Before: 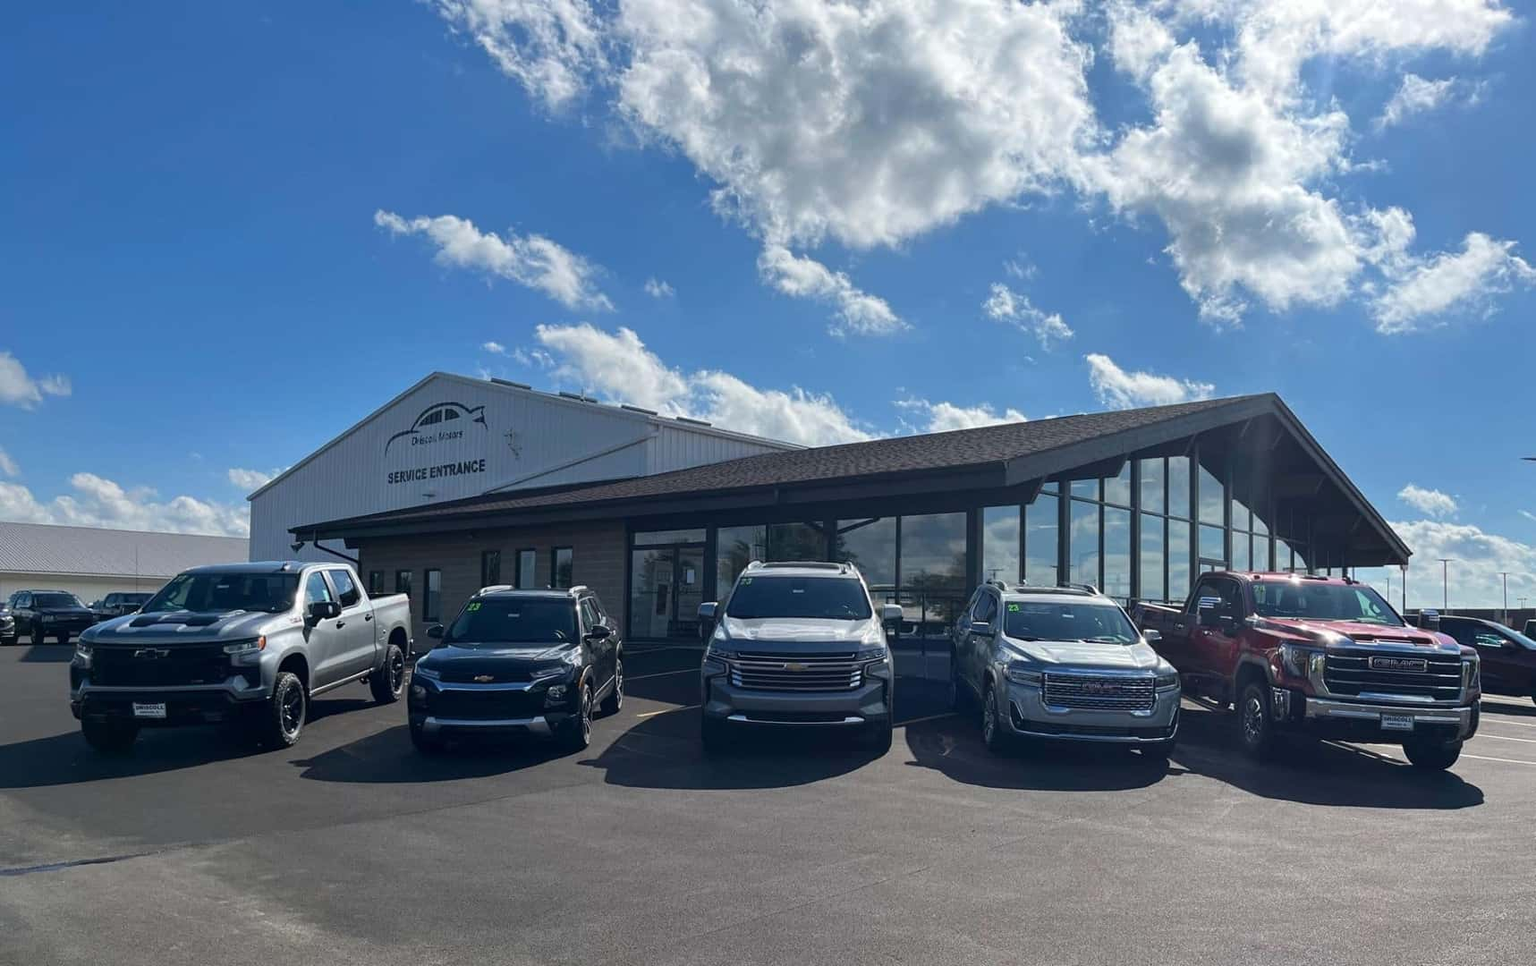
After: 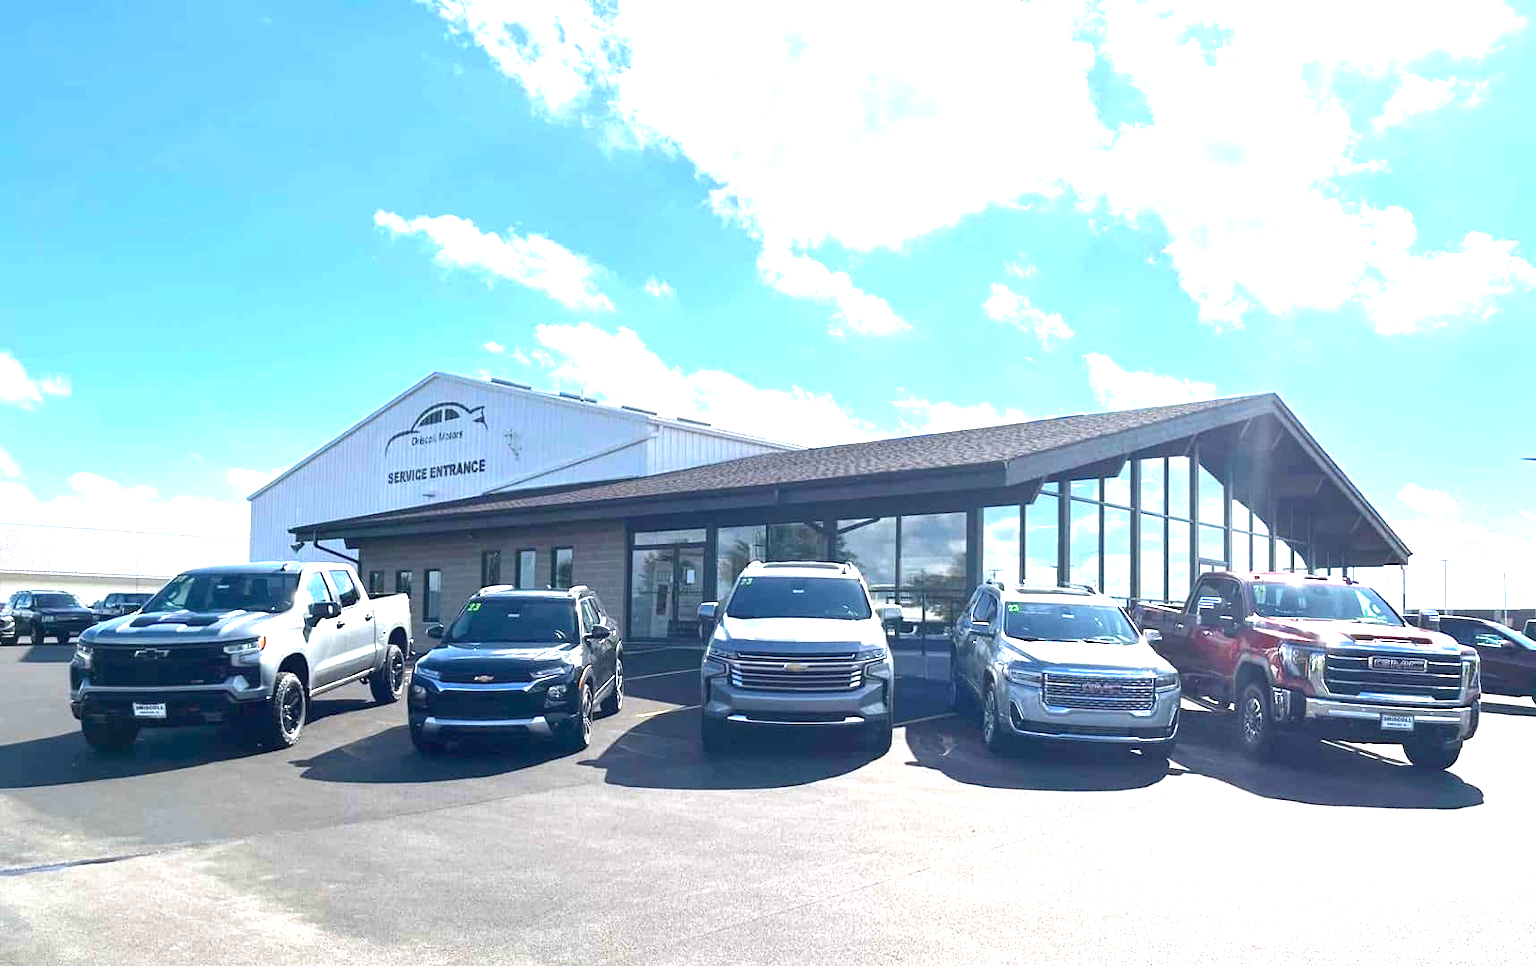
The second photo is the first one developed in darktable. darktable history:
exposure: black level correction 0, exposure 2.142 EV, compensate highlight preservation false
